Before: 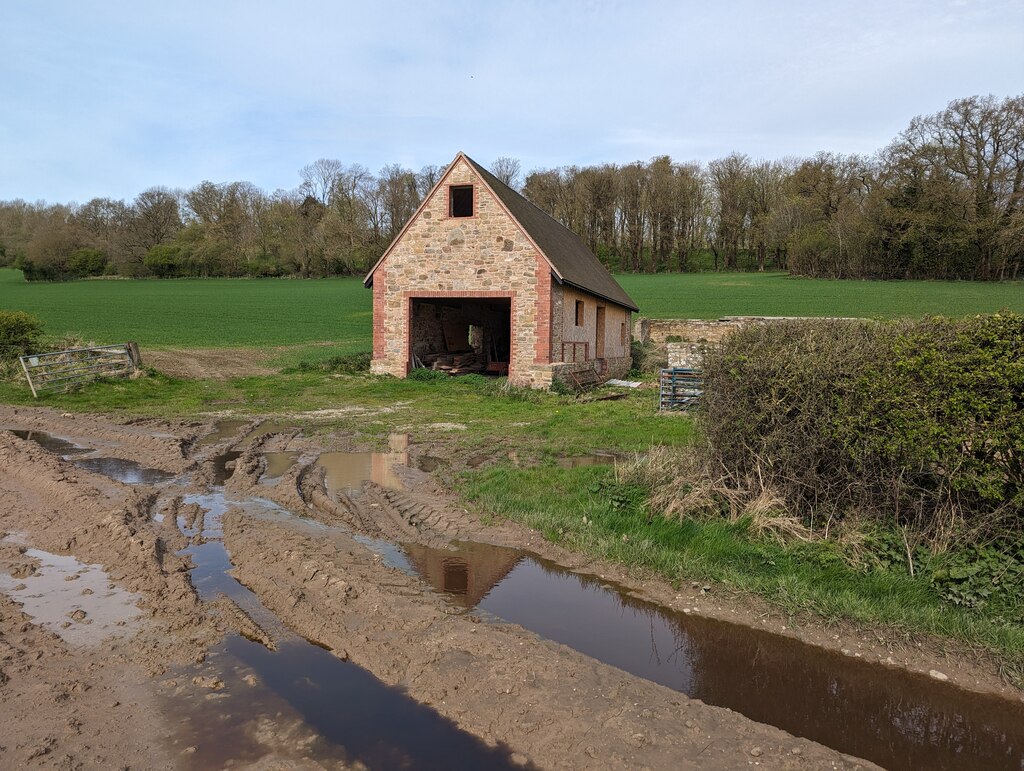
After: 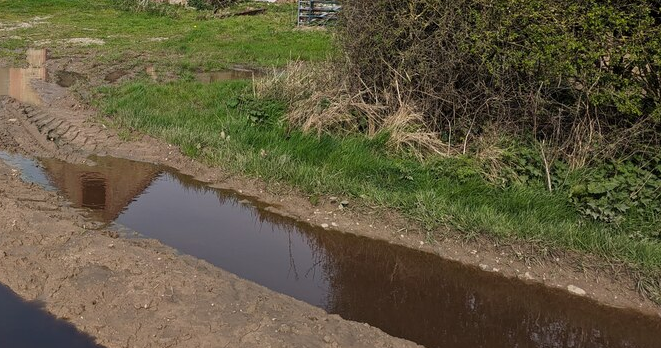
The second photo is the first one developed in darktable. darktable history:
crop and rotate: left 35.37%, top 49.947%, bottom 4.857%
